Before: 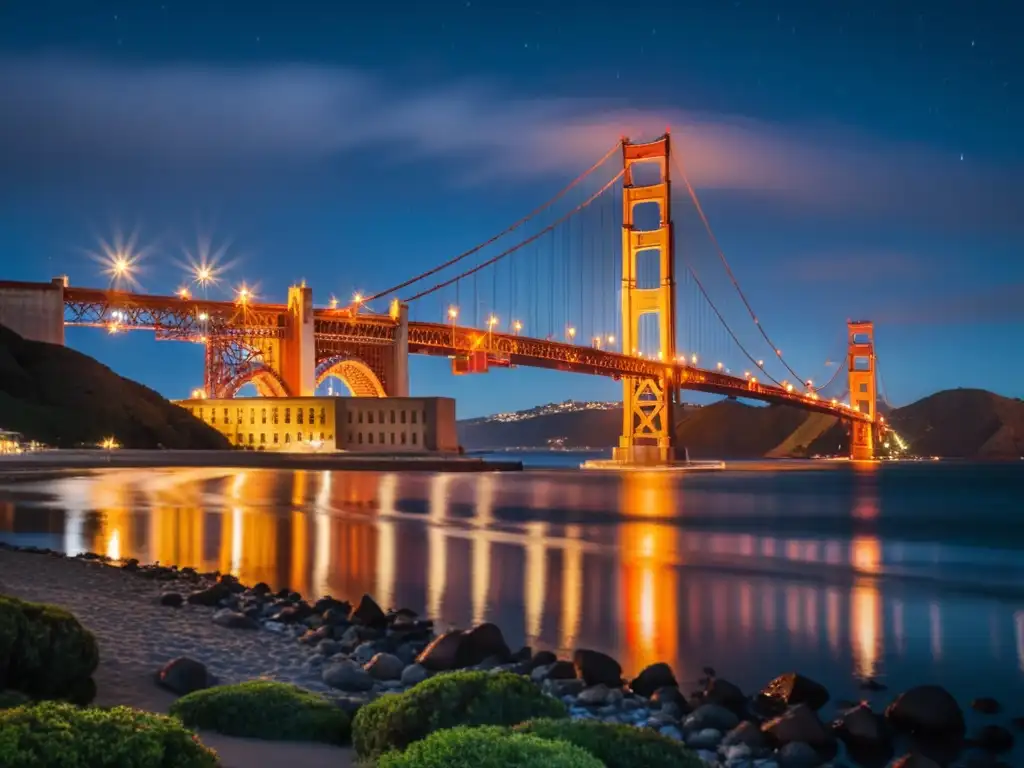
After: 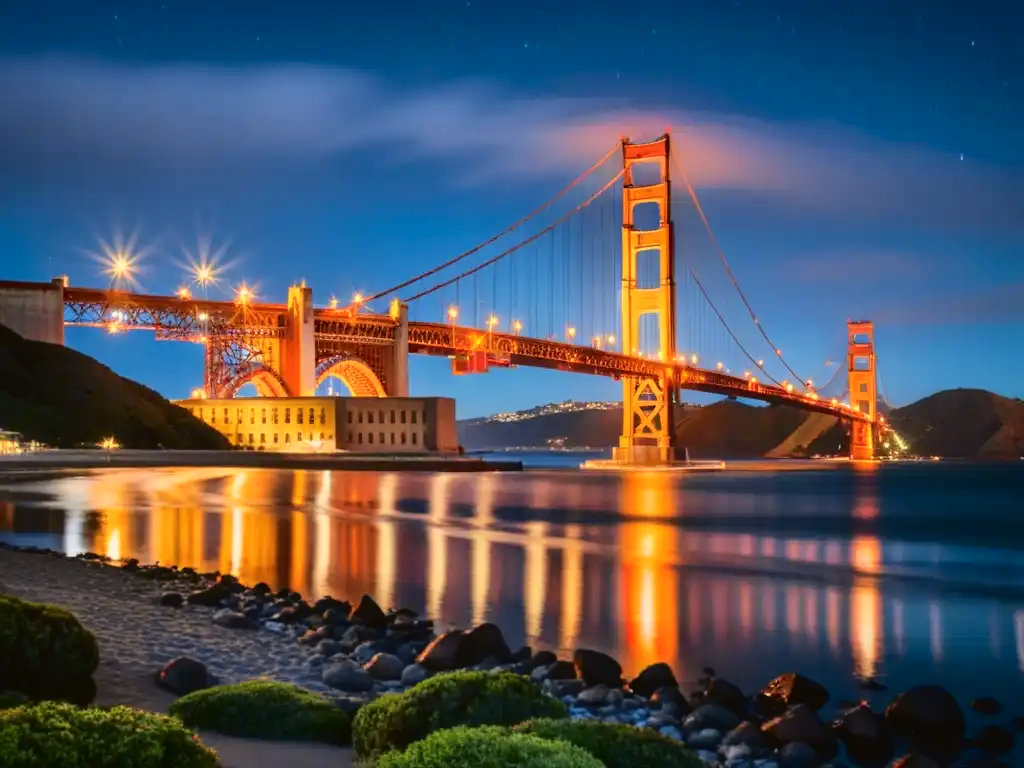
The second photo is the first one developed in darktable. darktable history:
tone curve: curves: ch0 [(0, 0.021) (0.049, 0.044) (0.152, 0.14) (0.328, 0.377) (0.473, 0.543) (0.641, 0.705) (0.85, 0.894) (1, 0.969)]; ch1 [(0, 0) (0.302, 0.331) (0.433, 0.432) (0.472, 0.47) (0.502, 0.503) (0.527, 0.521) (0.564, 0.58) (0.614, 0.626) (0.677, 0.701) (0.859, 0.885) (1, 1)]; ch2 [(0, 0) (0.33, 0.301) (0.447, 0.44) (0.487, 0.496) (0.502, 0.516) (0.535, 0.563) (0.565, 0.593) (0.608, 0.638) (1, 1)], color space Lab, independent channels, preserve colors none
